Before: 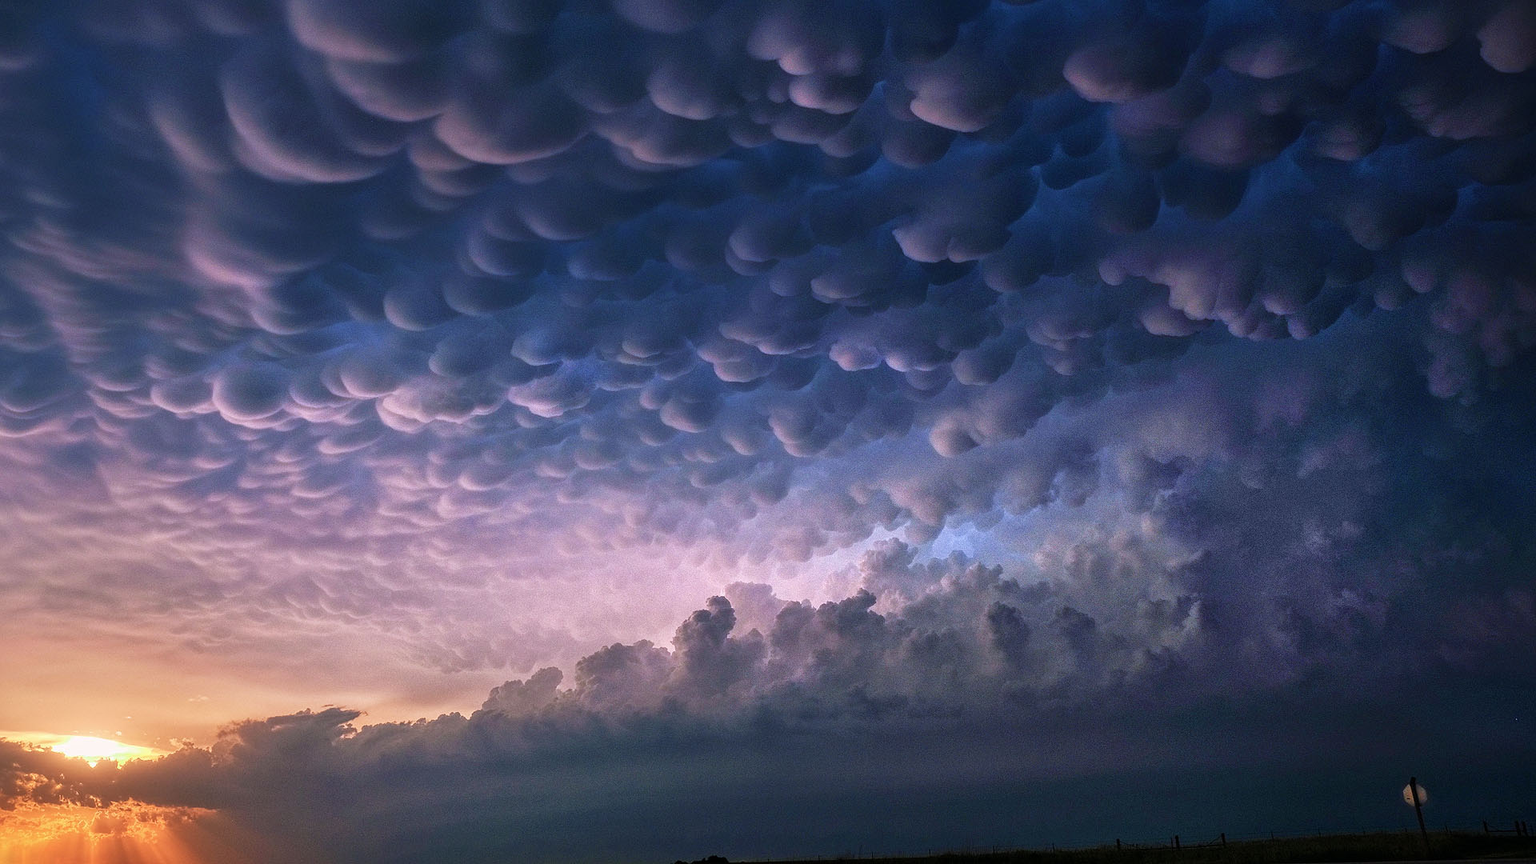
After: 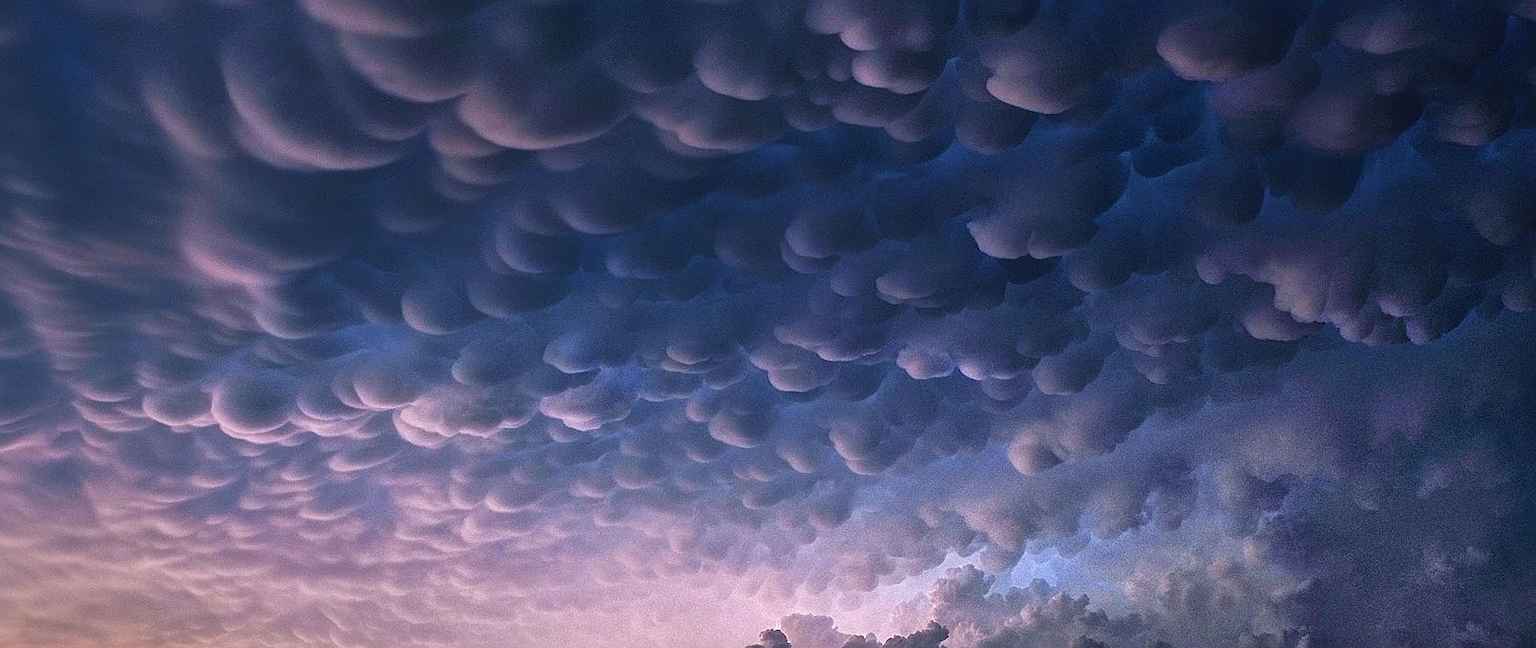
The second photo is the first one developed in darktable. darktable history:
crop: left 1.509%, top 3.452%, right 7.696%, bottom 28.452%
sharpen: on, module defaults
